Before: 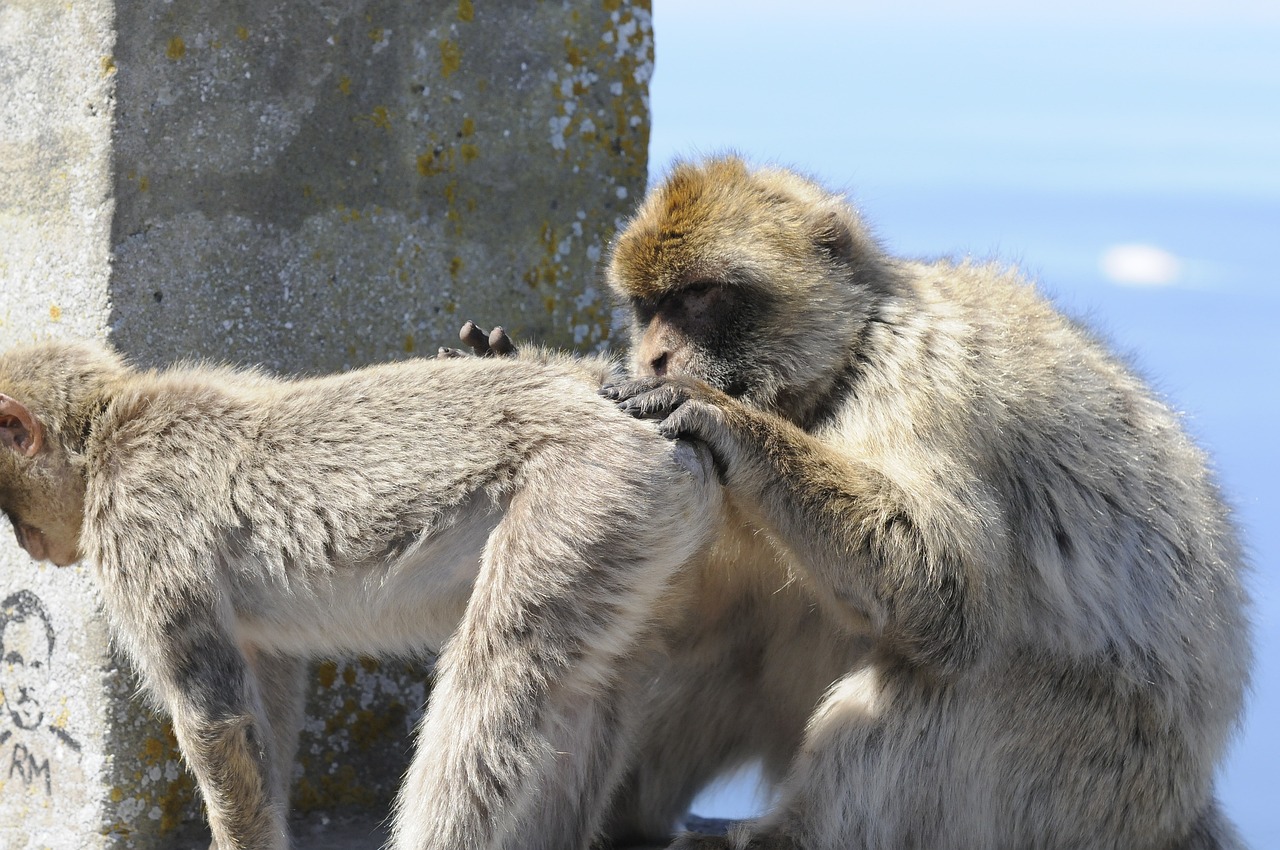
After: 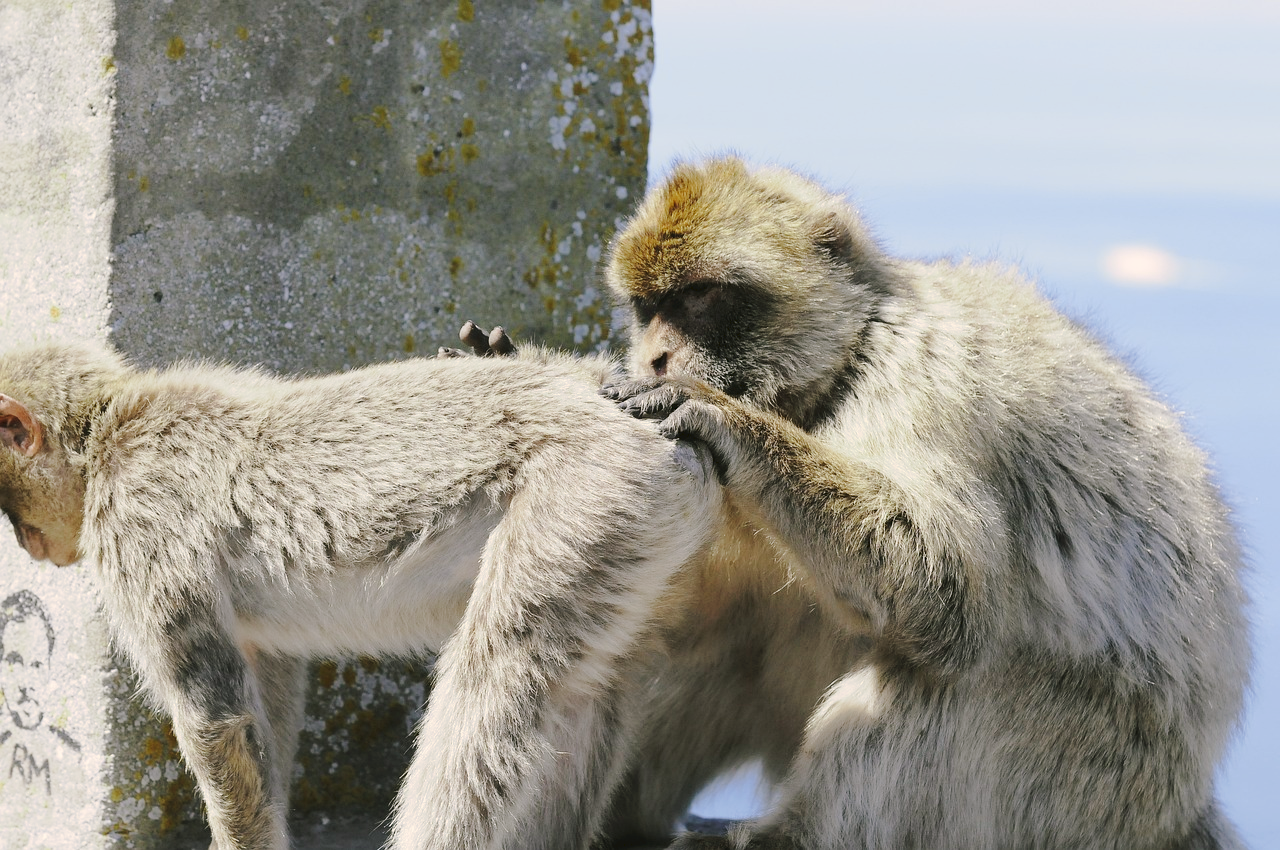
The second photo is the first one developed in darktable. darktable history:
tone curve: curves: ch0 [(0, 0) (0.003, 0.031) (0.011, 0.041) (0.025, 0.054) (0.044, 0.06) (0.069, 0.083) (0.1, 0.108) (0.136, 0.135) (0.177, 0.179) (0.224, 0.231) (0.277, 0.294) (0.335, 0.378) (0.399, 0.463) (0.468, 0.552) (0.543, 0.627) (0.623, 0.694) (0.709, 0.776) (0.801, 0.849) (0.898, 0.905) (1, 1)], preserve colors none
color look up table: target L [91.84, 87.18, 83.18, 84.51, 78.12, 66.84, 69.69, 65.51, 52.49, 54.28, 44.97, 33.95, 21.59, 201.32, 79.05, 74.37, 69.53, 55.58, 52.25, 51.73, 48.88, 44.65, 42.5, 30.85, 21.11, 14.21, 86.16, 68.2, 70.29, 62.41, 71.76, 63.07, 52.16, 47.05, 44.23, 40.03, 38.75, 29.97, 23.75, 14.79, 4.64, 96.84, 94.04, 89.07, 76.03, 66.27, 54.86, 43.39, 3.23], target a [-14.69, -26.39, -38.37, -6.431, -43.82, -11.23, -18.37, -29.14, -43.49, -15.49, -23.19, -25.07, -15.82, 0, 14.74, 39.31, 32.48, 46.58, 39.06, 62.26, 4.926, 8.393, 63.8, 6.453, 35.76, 26.38, 21.06, 16.63, 36.25, 66.66, 55.86, 13.06, 67.49, 30.85, 67.29, 18.23, 46.83, 4.738, 34.2, 29.02, 11.72, -0.585, -45.84, -26.15, -3.536, -19.3, -7.534, -23.99, -6.982], target b [45.57, 22.76, 36.98, 16.57, 26.55, 57.25, 2.936, 8.524, 37.47, 26.78, 34.12, 25.56, 19.09, -0.001, 57.97, 10.75, 47.8, 58.41, 30.05, 39.14, 48.02, 35.78, 54.08, 6.727, 34.43, 8.974, -14.13, 0.836, -31.13, -16.23, -34.66, -46.89, 1.047, -22.47, -27.99, -54.84, -49.37, -21.37, -20.64, -43.29, -17.96, 6.202, -10.44, -8.61, -21.18, -24, -40.18, -3.843, 2.805], num patches 49
